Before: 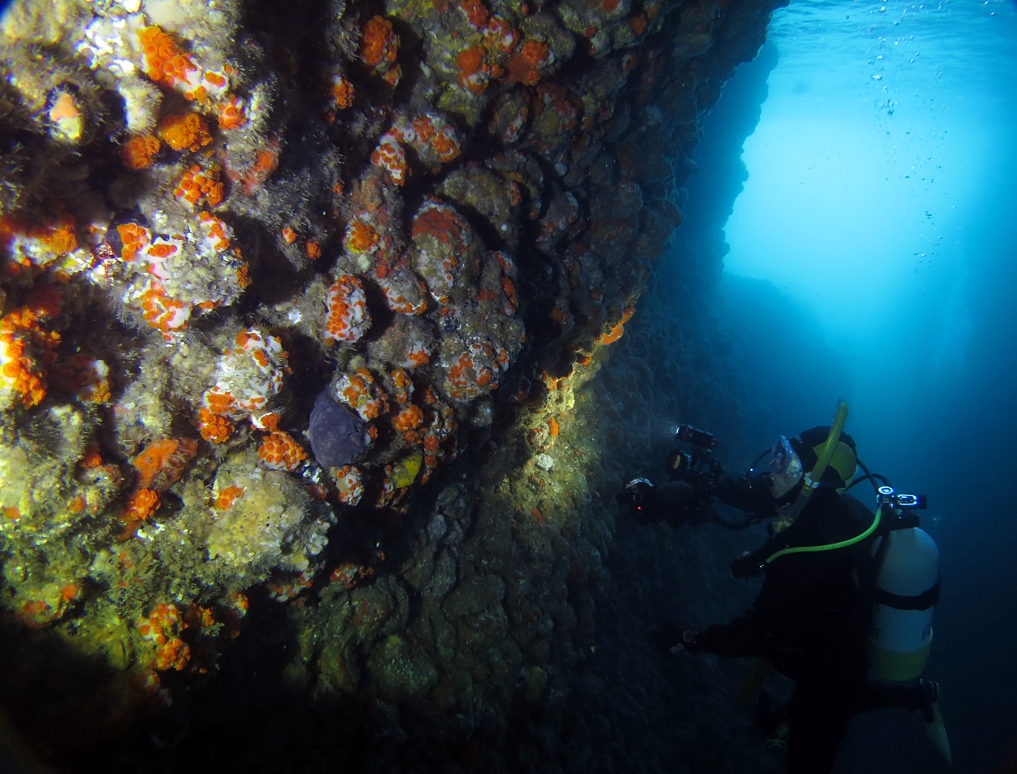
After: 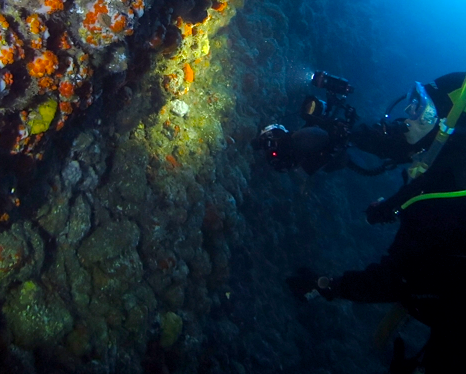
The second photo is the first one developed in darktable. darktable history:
color balance rgb: perceptual saturation grading › global saturation 25%, perceptual brilliance grading › mid-tones 10%, perceptual brilliance grading › shadows 15%, global vibrance 20%
crop: left 35.976%, top 45.819%, right 18.162%, bottom 5.807%
exposure: black level correction 0.001, exposure 0.5 EV, compensate exposure bias true, compensate highlight preservation false
